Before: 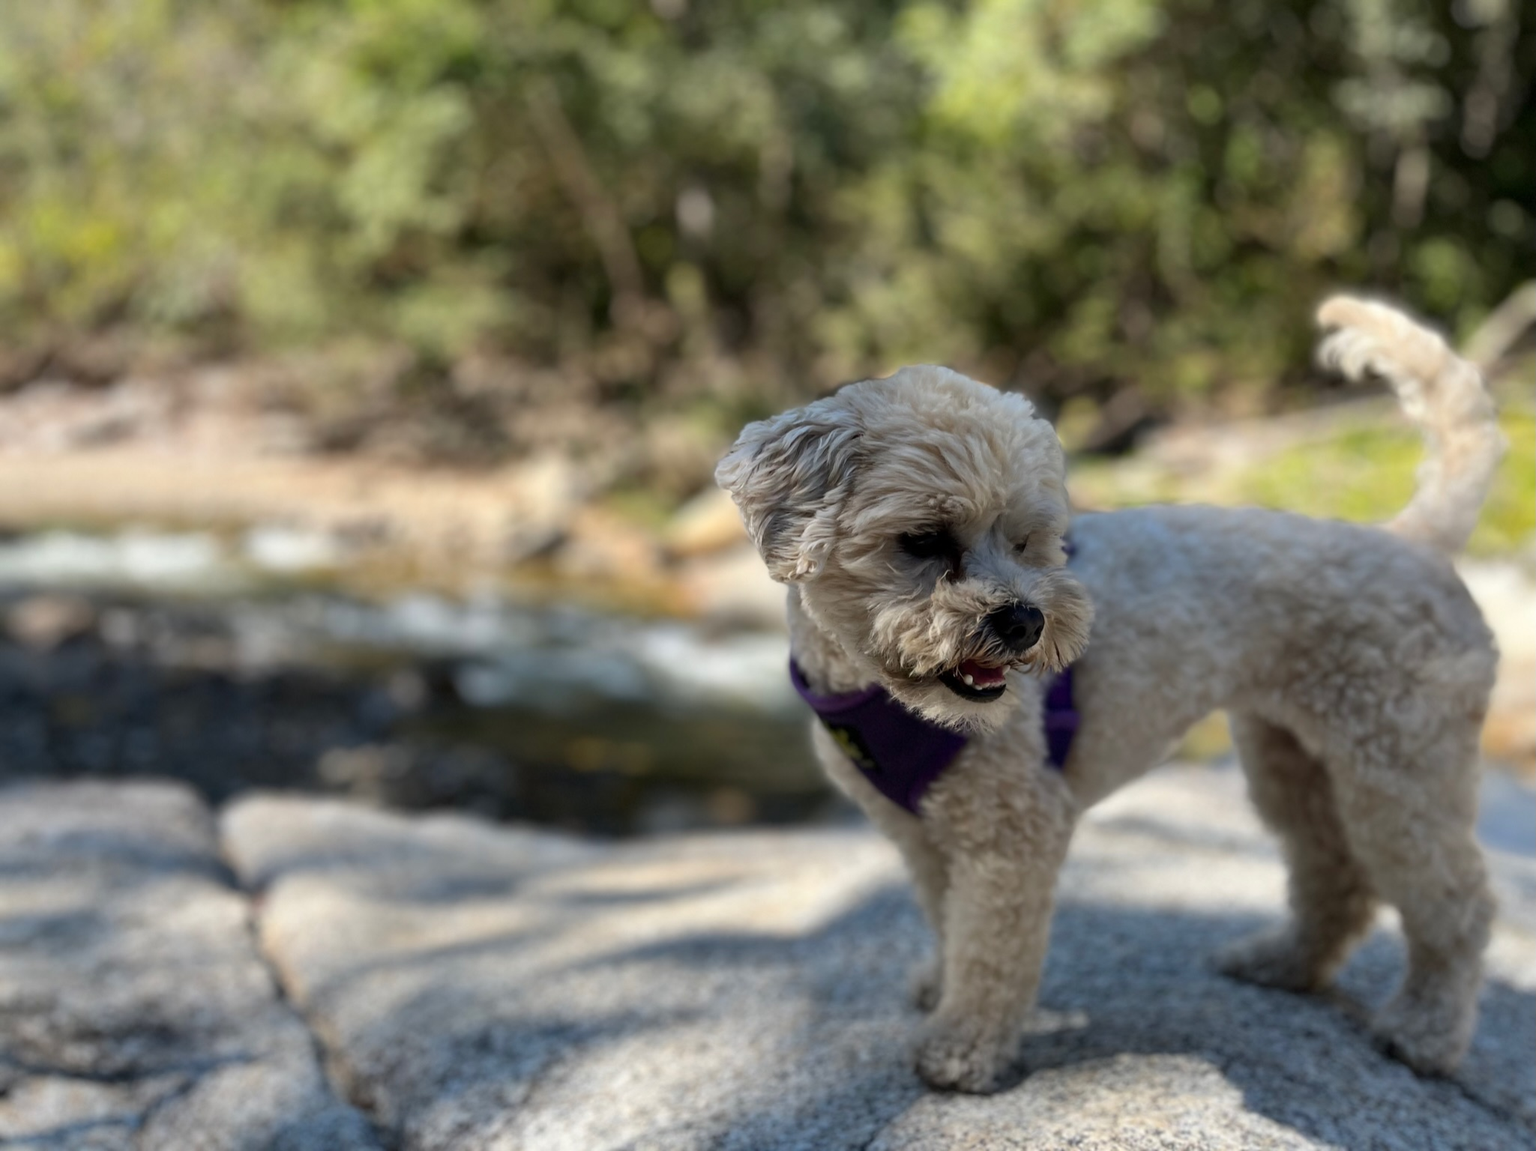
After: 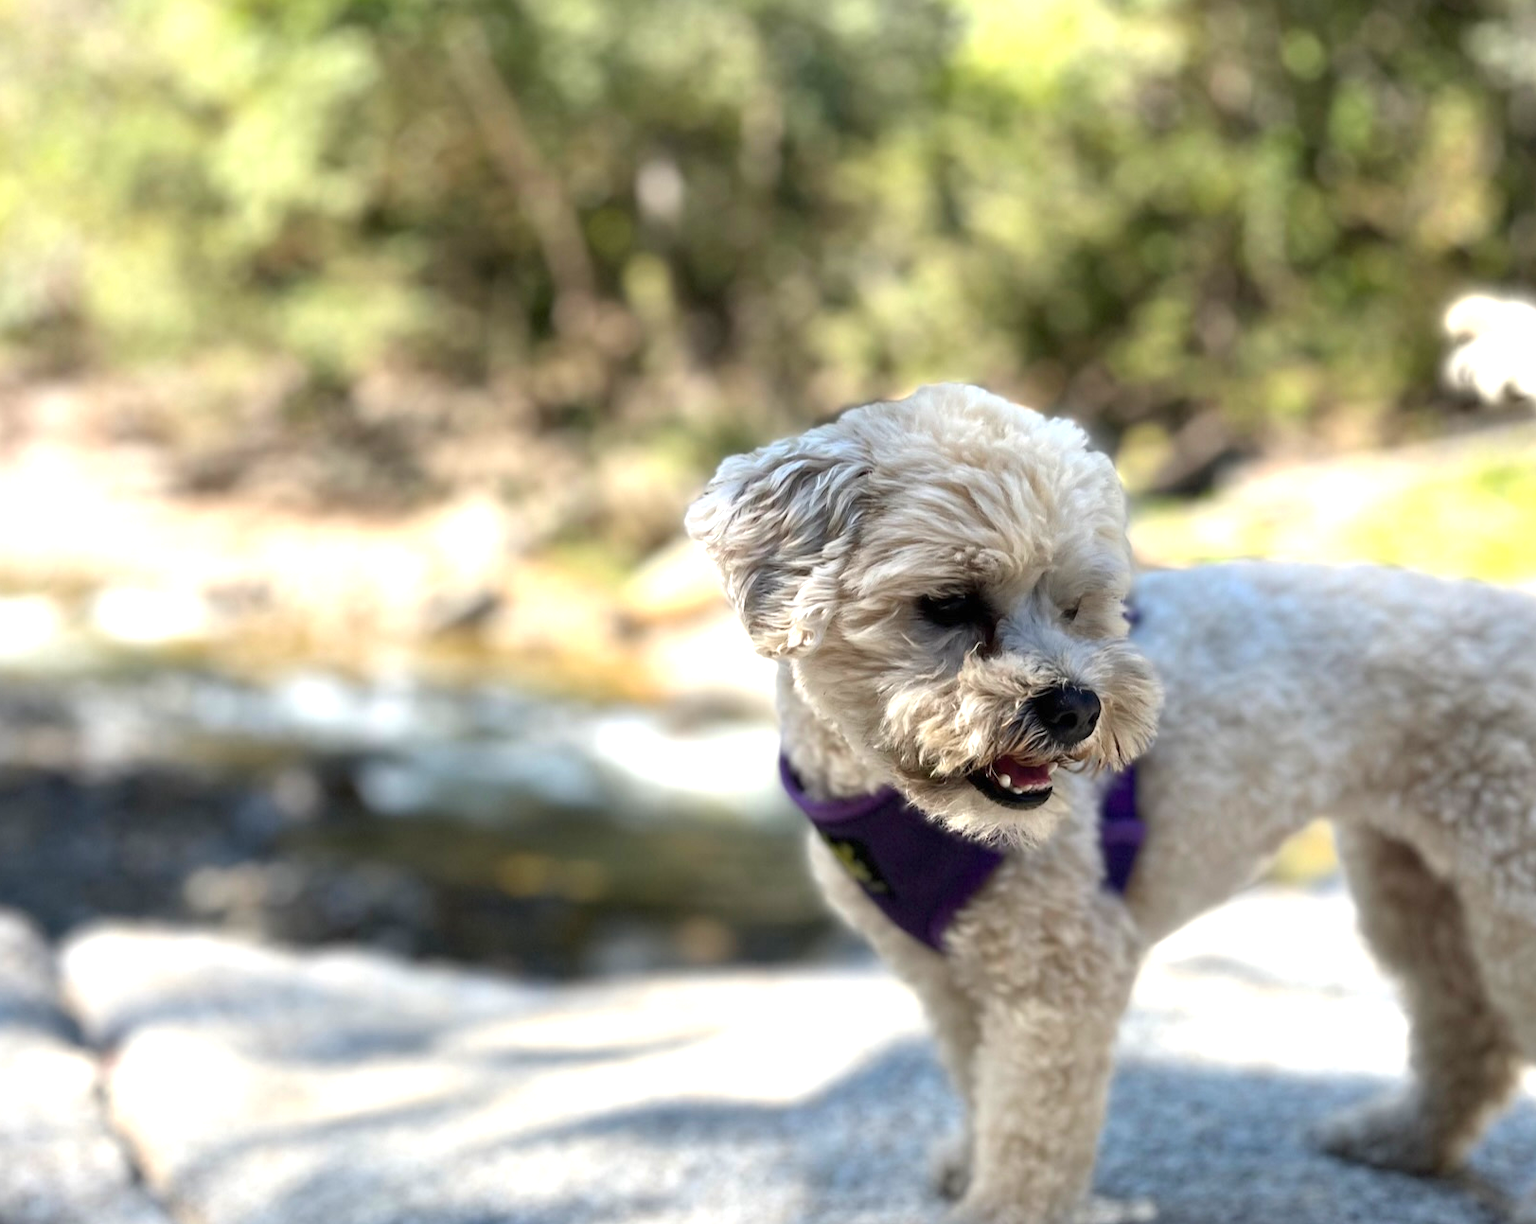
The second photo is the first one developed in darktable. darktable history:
crop: left 11.225%, top 5.381%, right 9.565%, bottom 10.314%
exposure: black level correction 0, exposure 1.2 EV, compensate highlight preservation false
